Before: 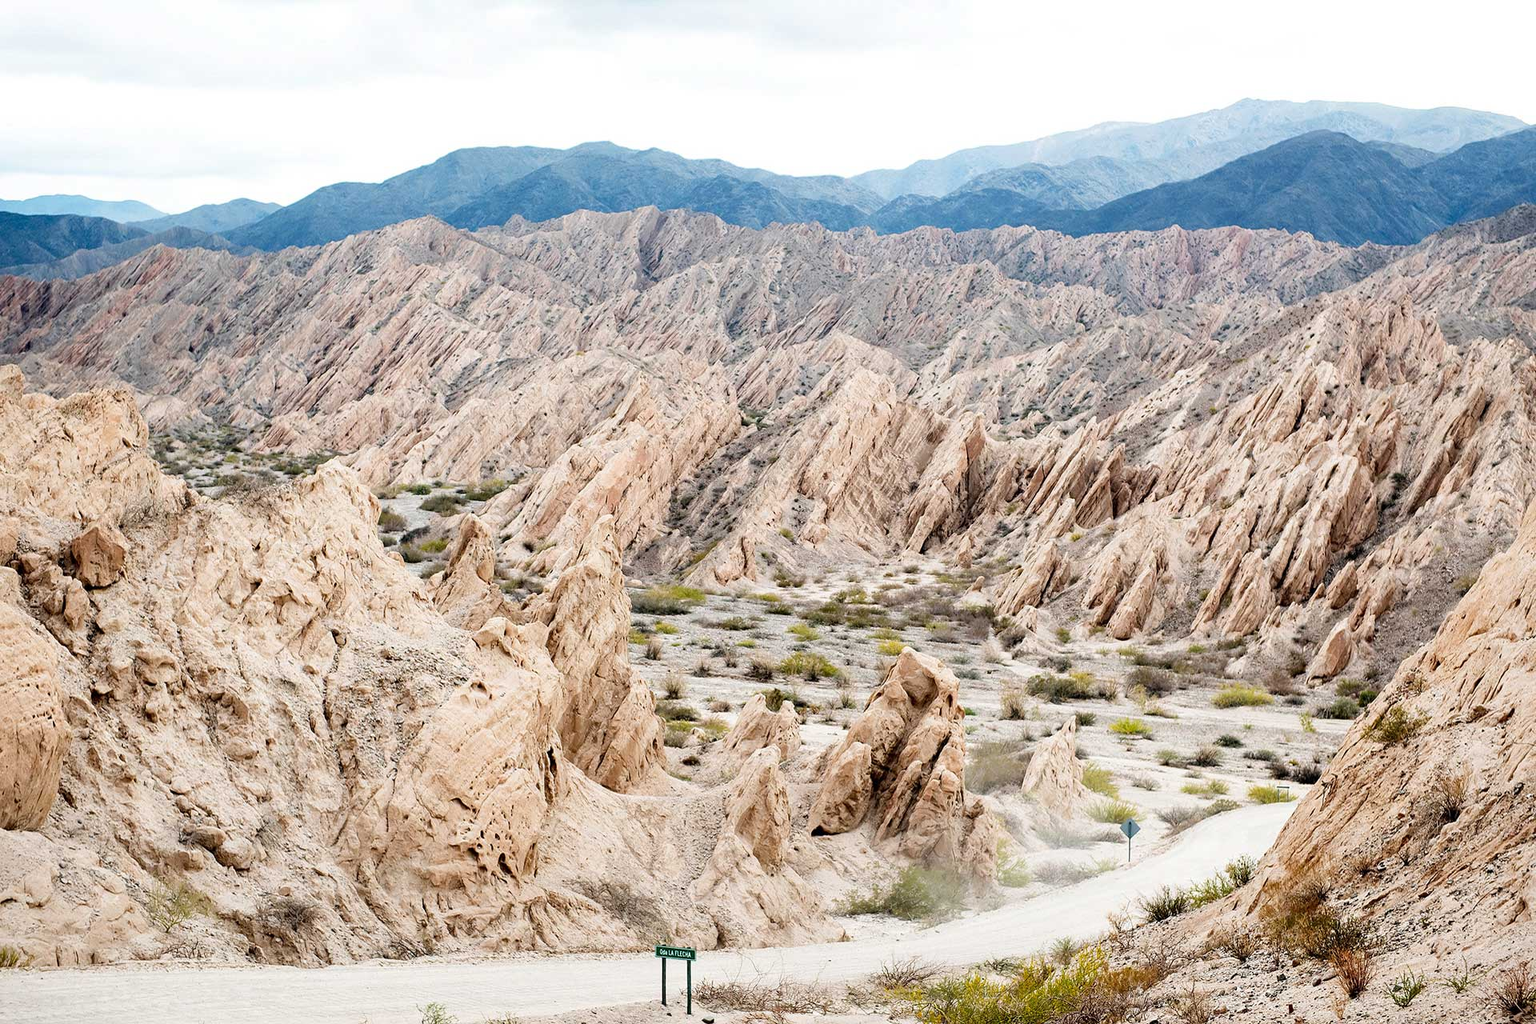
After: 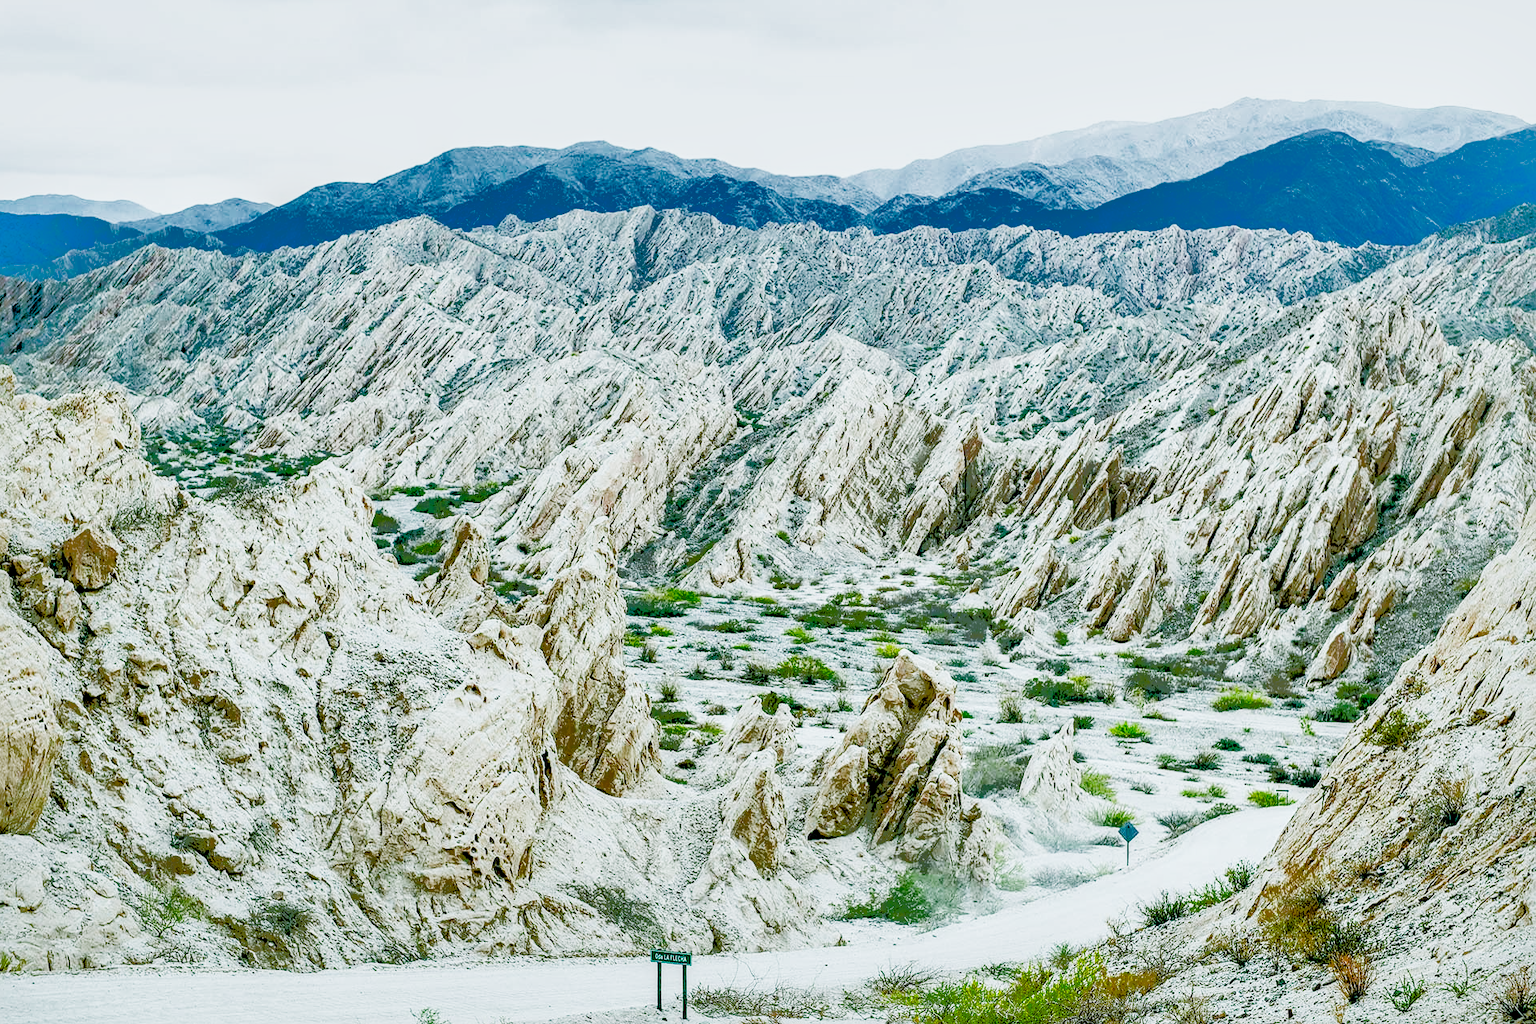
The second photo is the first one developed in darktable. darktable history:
shadows and highlights: shadows 25, highlights -70
sharpen: amount 0.2
exposure: black level correction 0, exposure 1.2 EV, compensate highlight preservation false
sigmoid: contrast 1.7
local contrast: highlights 40%, shadows 60%, detail 136%, midtone range 0.514
color balance rgb: shadows lift › chroma 11.71%, shadows lift › hue 133.46°, power › chroma 2.15%, power › hue 166.83°, highlights gain › chroma 4%, highlights gain › hue 200.2°, perceptual saturation grading › global saturation 18.05%
white balance: red 0.983, blue 1.036
crop and rotate: left 0.614%, top 0.179%, bottom 0.309%
